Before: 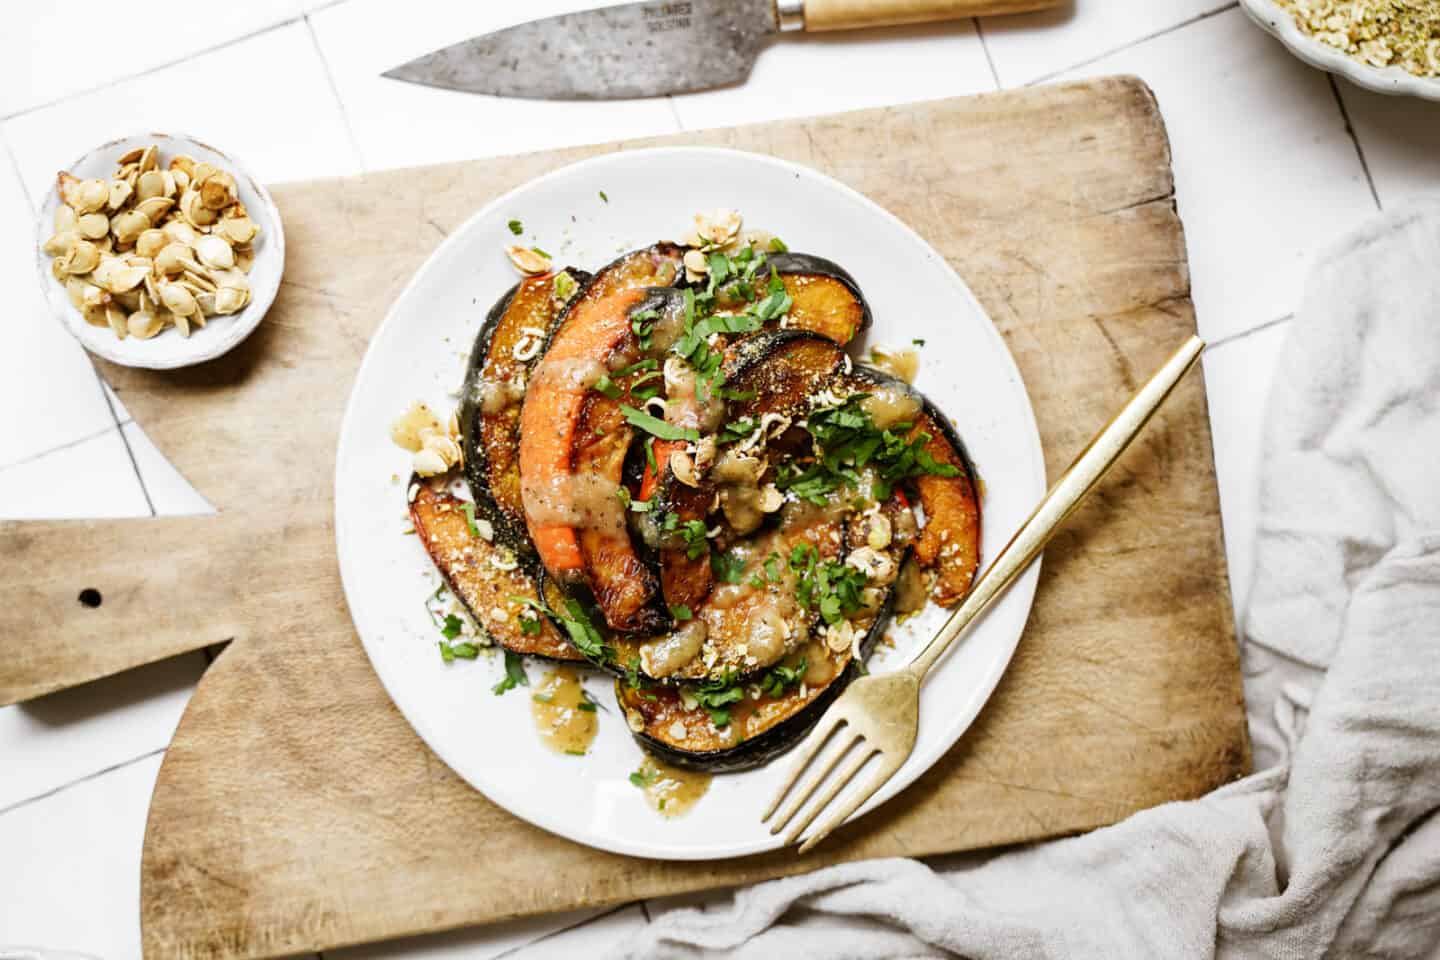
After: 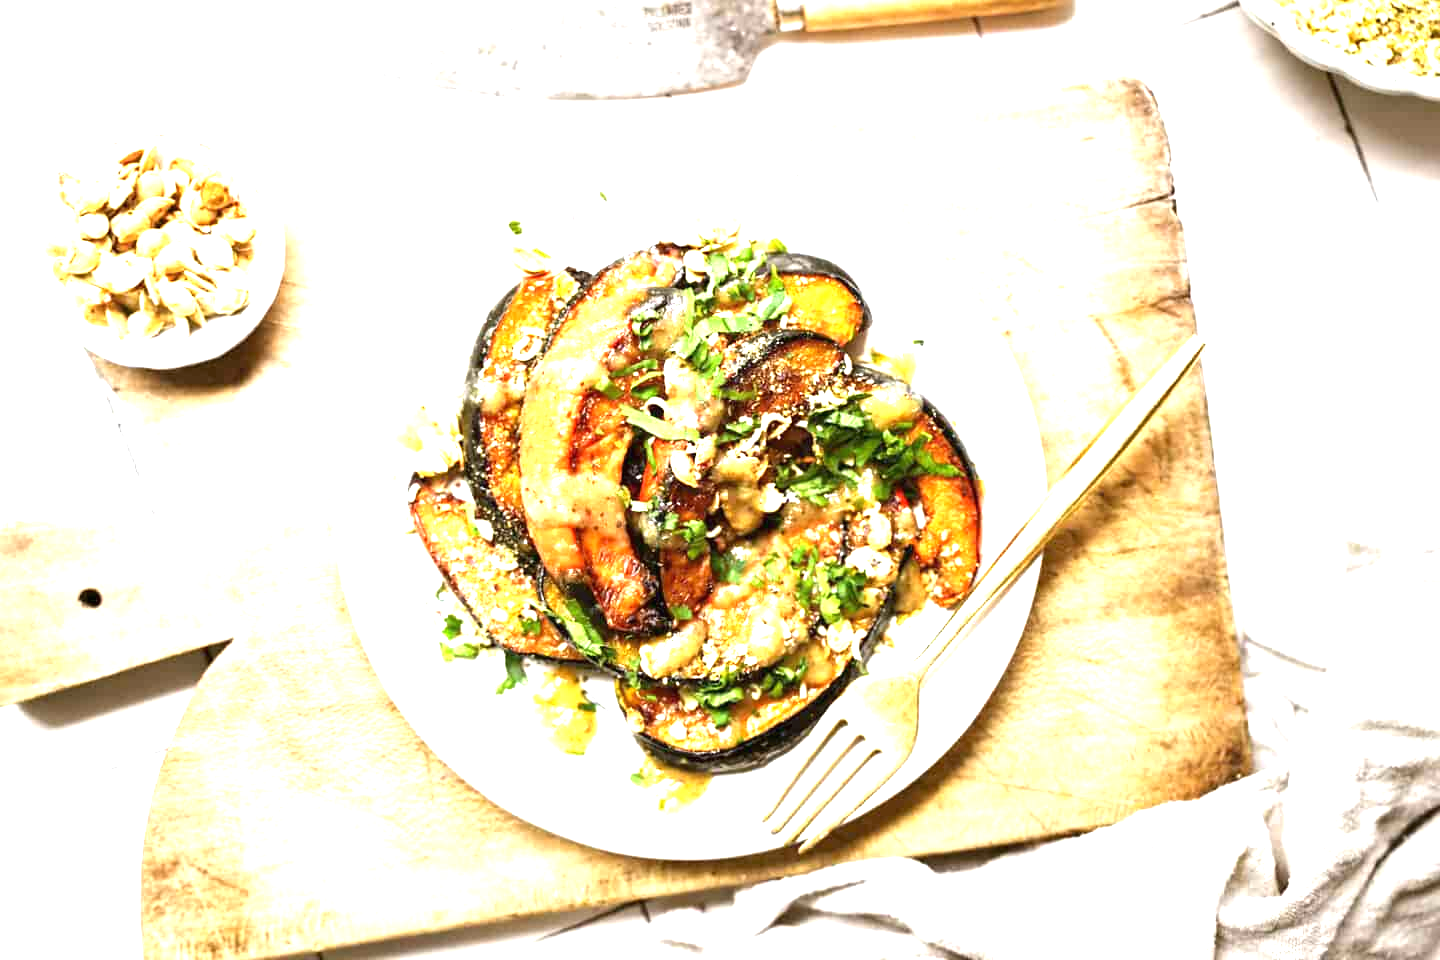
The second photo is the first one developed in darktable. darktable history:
exposure: black level correction 0, exposure 1.697 EV, compensate exposure bias true, compensate highlight preservation false
